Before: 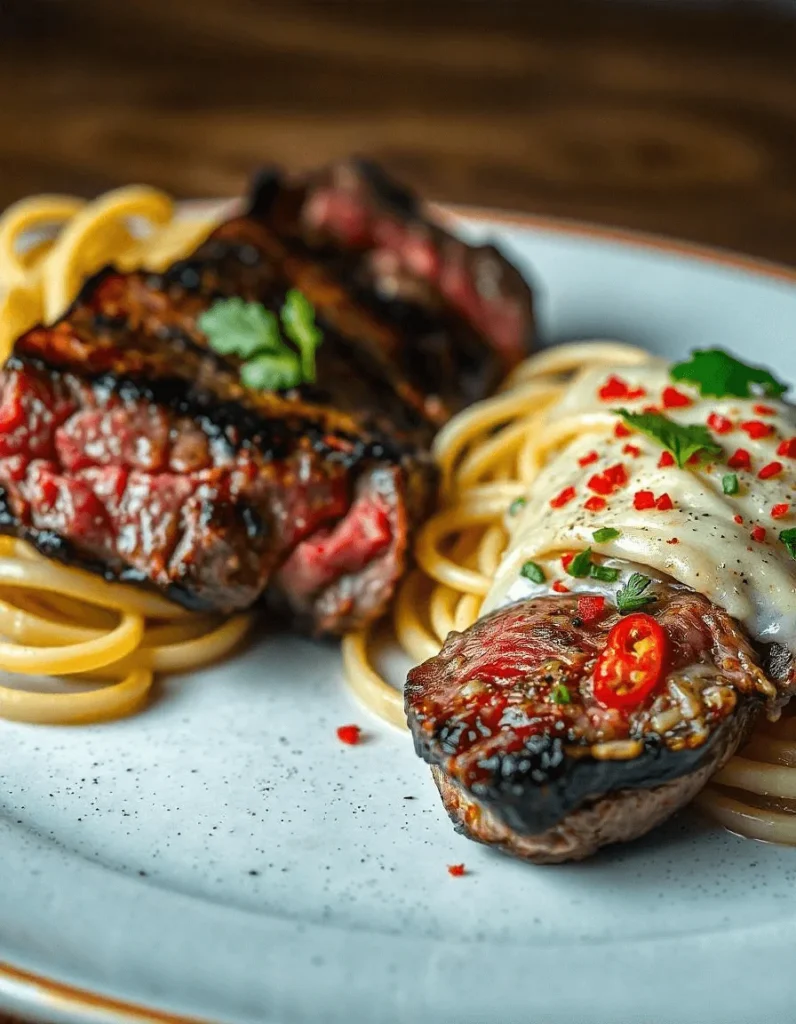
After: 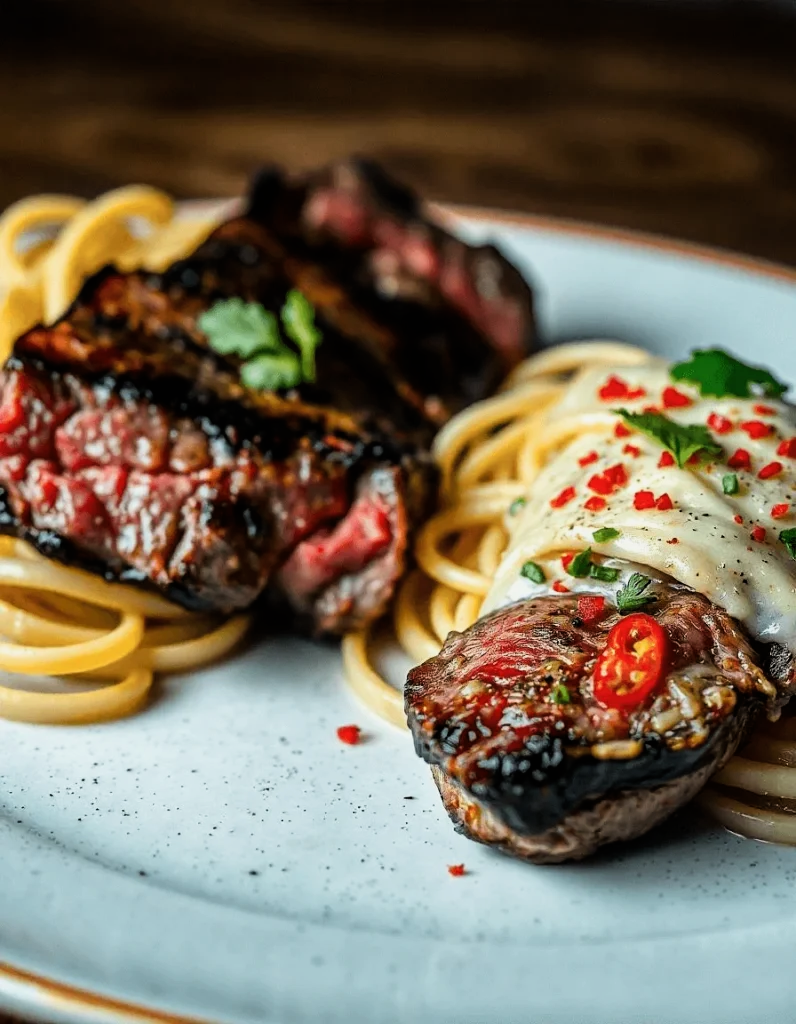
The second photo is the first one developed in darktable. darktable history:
filmic rgb: black relative exposure -8.08 EV, white relative exposure 3 EV, threshold 3.06 EV, hardness 5.42, contrast 1.266, enable highlight reconstruction true
